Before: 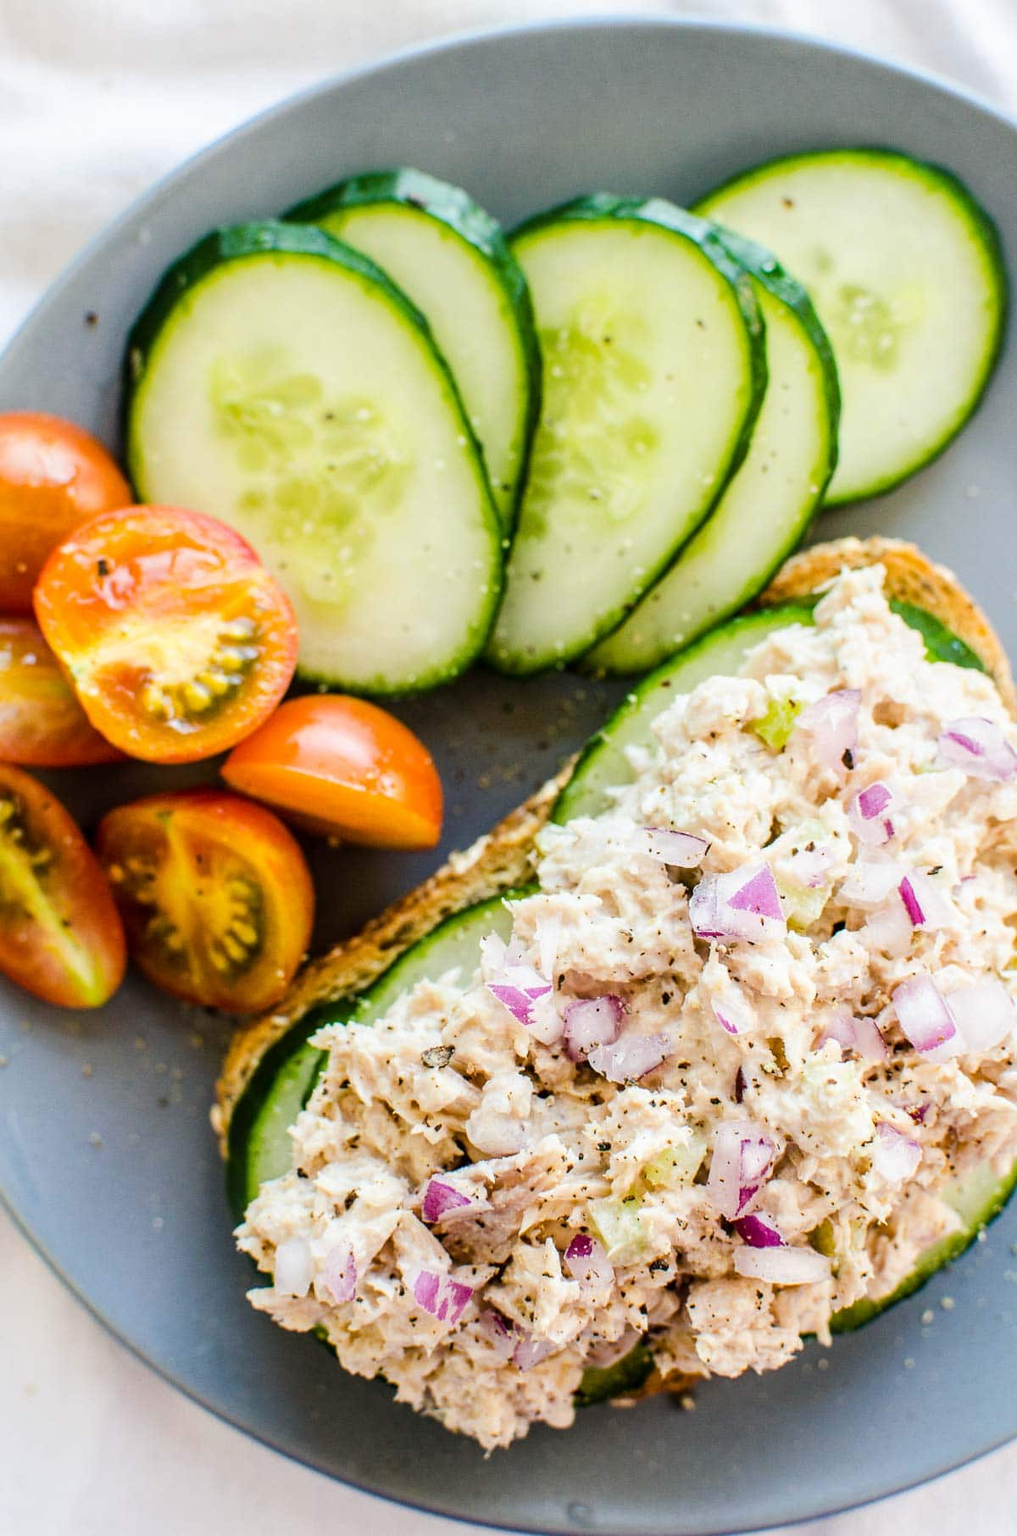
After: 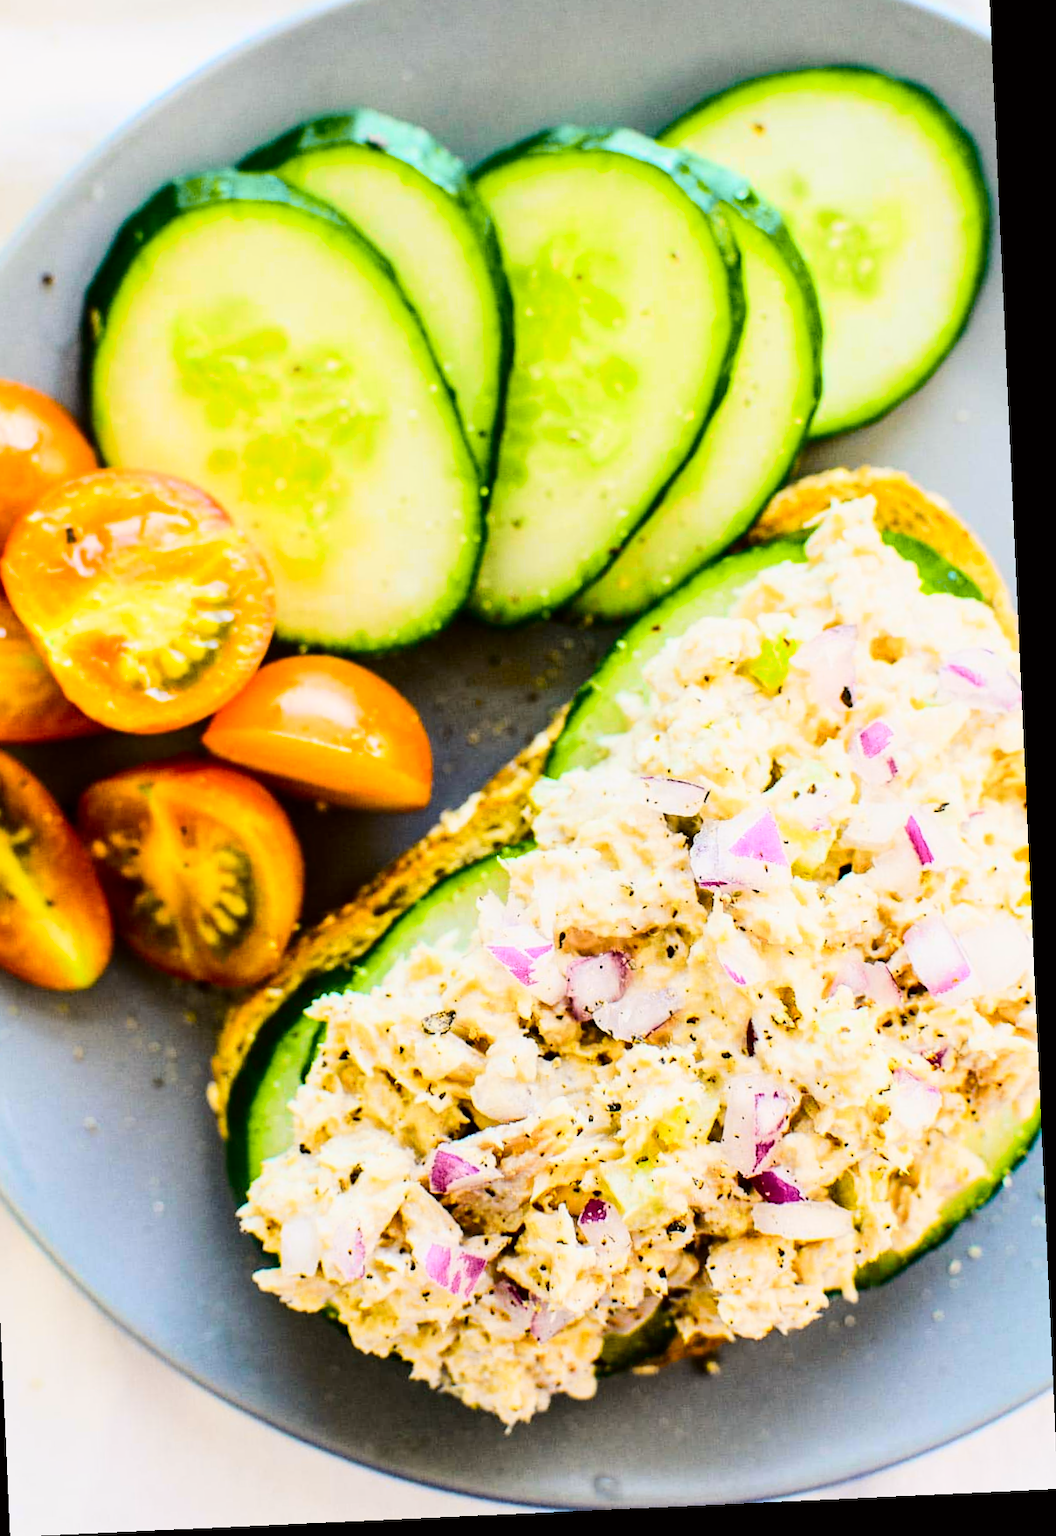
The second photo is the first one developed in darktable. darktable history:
crop and rotate: angle 2.63°, left 5.606%, top 5.691%
tone curve: curves: ch0 [(0, 0) (0.104, 0.068) (0.236, 0.227) (0.46, 0.576) (0.657, 0.796) (0.861, 0.932) (1, 0.981)]; ch1 [(0, 0) (0.353, 0.344) (0.434, 0.382) (0.479, 0.476) (0.502, 0.504) (0.544, 0.534) (0.57, 0.57) (0.586, 0.603) (0.618, 0.631) (0.657, 0.679) (1, 1)]; ch2 [(0, 0) (0.34, 0.314) (0.434, 0.43) (0.5, 0.511) (0.528, 0.545) (0.557, 0.573) (0.573, 0.618) (0.628, 0.751) (1, 1)], color space Lab, independent channels, preserve colors none
